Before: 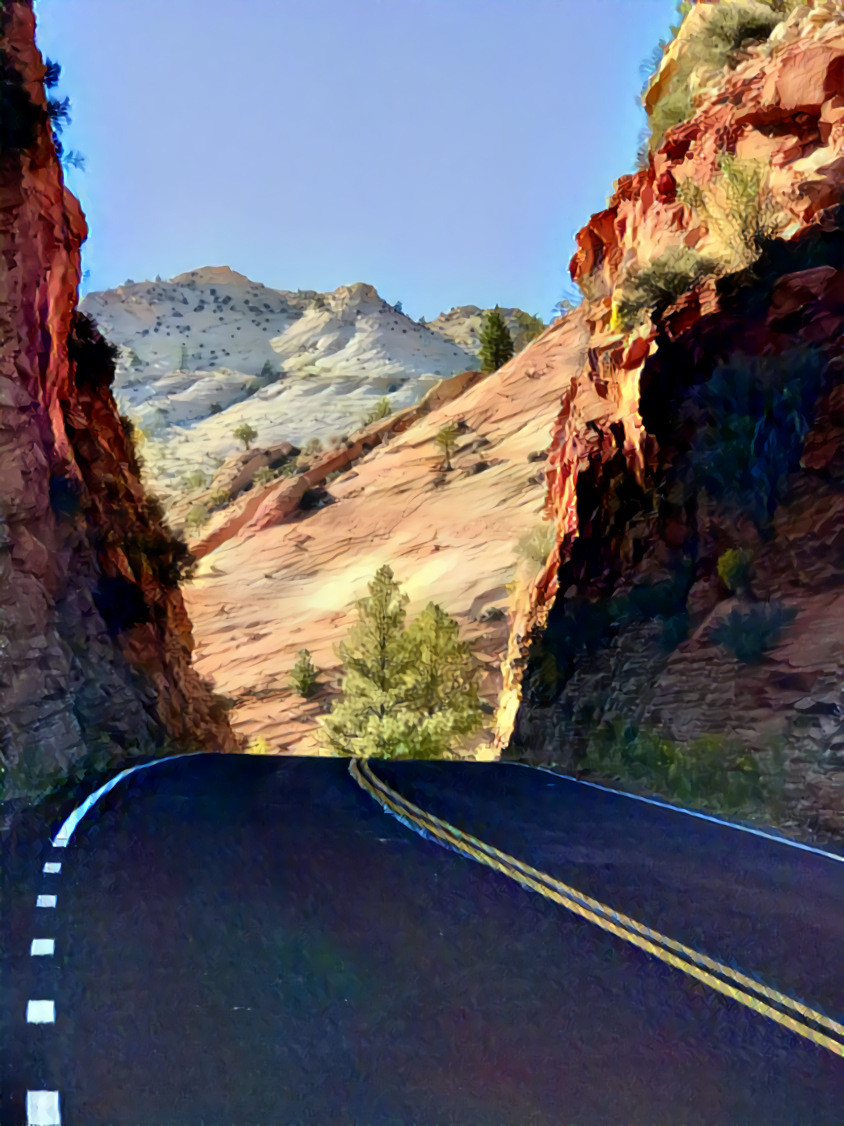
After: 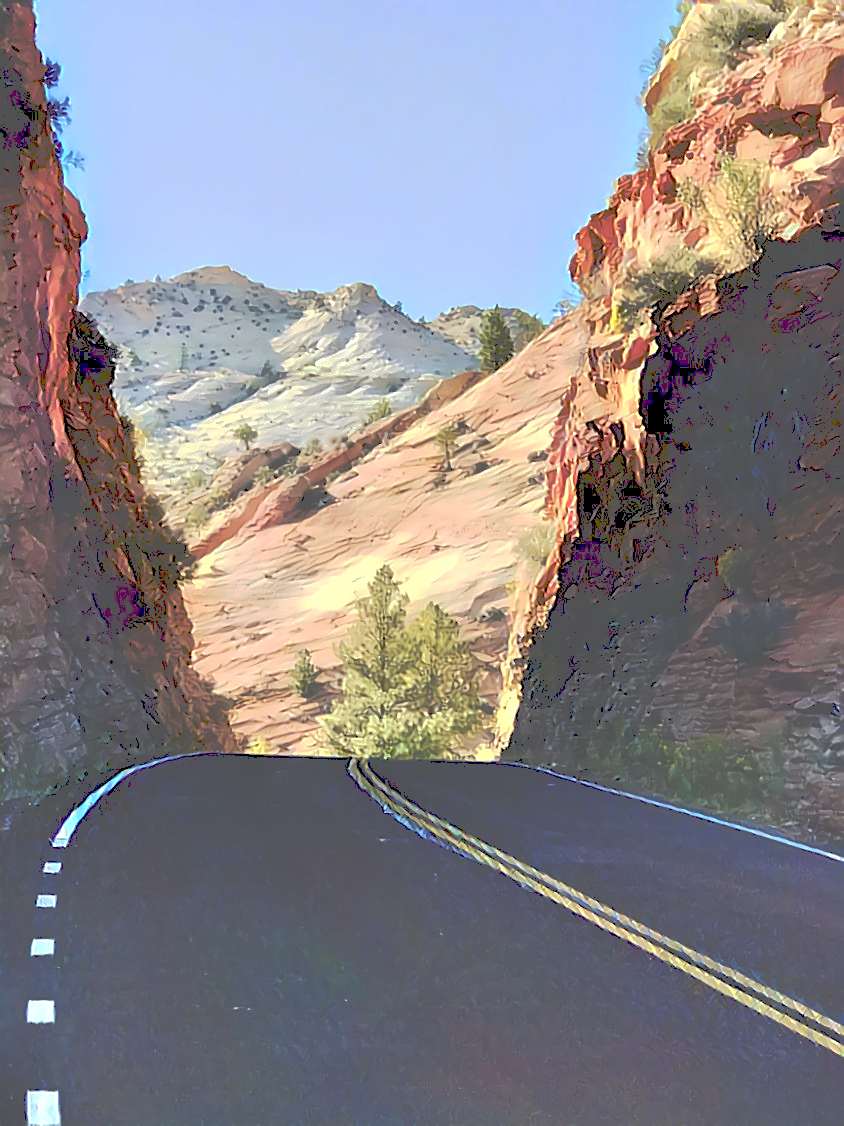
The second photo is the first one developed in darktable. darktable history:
exposure: exposure 0.3 EV, compensate highlight preservation false
tone curve: curves: ch0 [(0, 0) (0.003, 0.346) (0.011, 0.346) (0.025, 0.346) (0.044, 0.35) (0.069, 0.354) (0.1, 0.361) (0.136, 0.368) (0.177, 0.381) (0.224, 0.395) (0.277, 0.421) (0.335, 0.458) (0.399, 0.502) (0.468, 0.556) (0.543, 0.617) (0.623, 0.685) (0.709, 0.748) (0.801, 0.814) (0.898, 0.865) (1, 1)], preserve colors none
sharpen: radius 1.4, amount 1.25, threshold 0.7
white balance: red 1, blue 1
